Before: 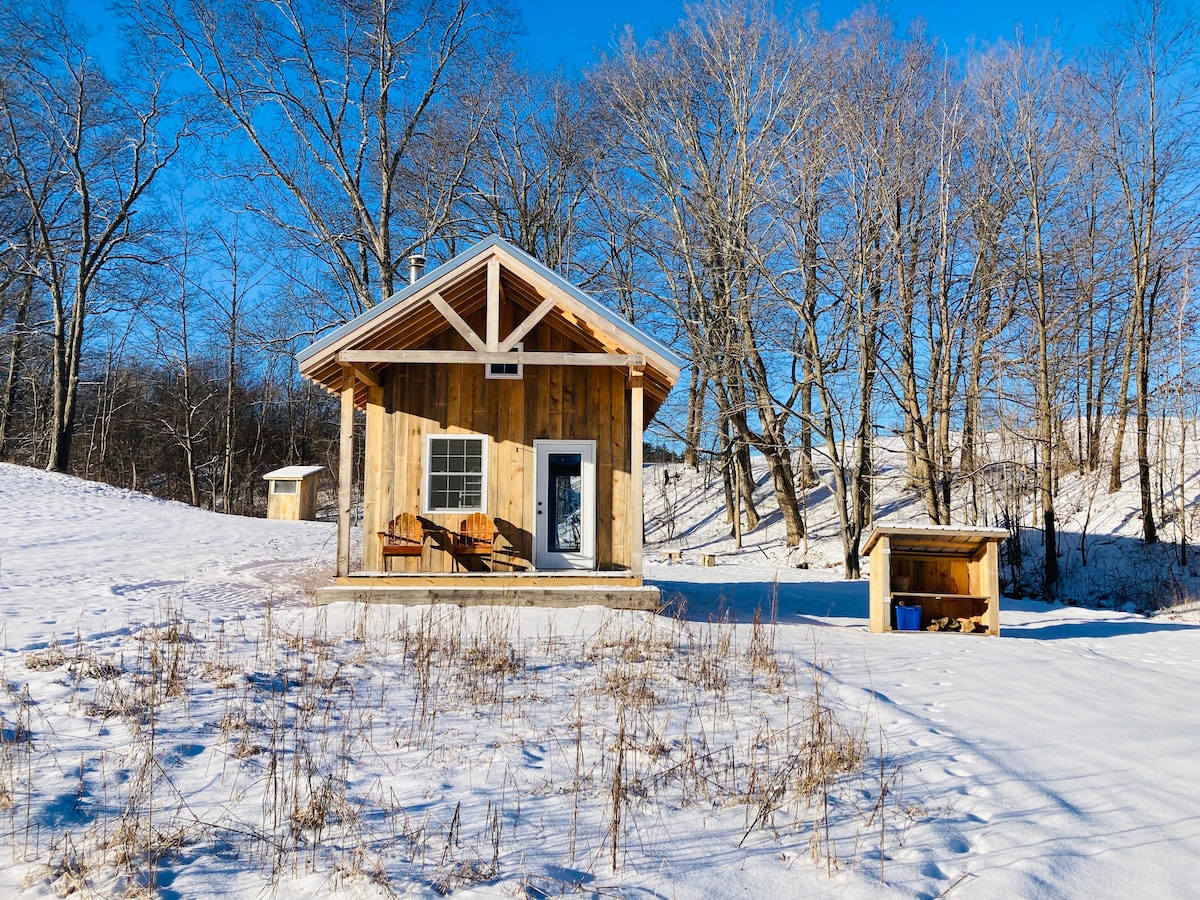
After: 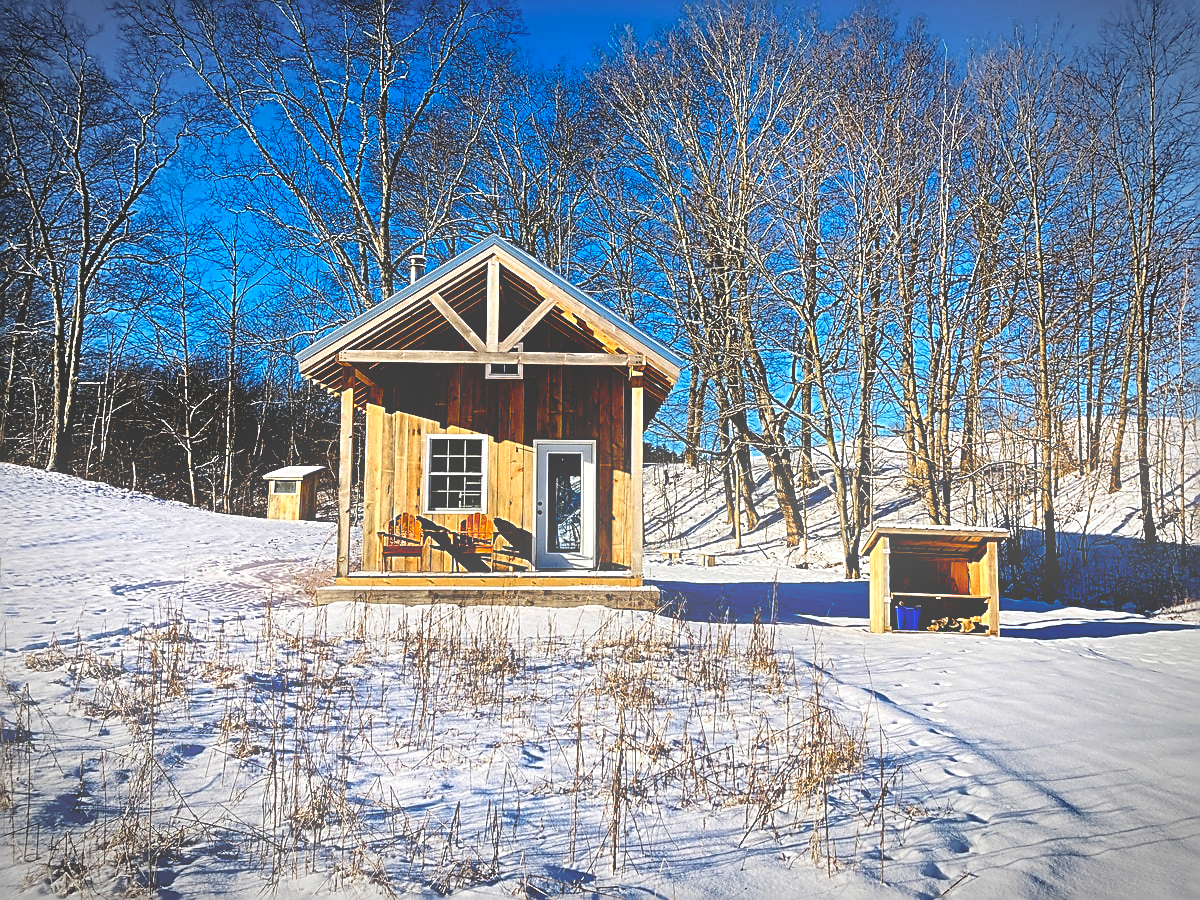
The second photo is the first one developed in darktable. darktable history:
bloom: size 13.65%, threshold 98.39%, strength 4.82%
base curve: curves: ch0 [(0, 0.02) (0.083, 0.036) (1, 1)], preserve colors none
vignetting: automatic ratio true
sharpen: amount 0.901
exposure: black level correction 0.025, exposure 0.182 EV, compensate highlight preservation false
